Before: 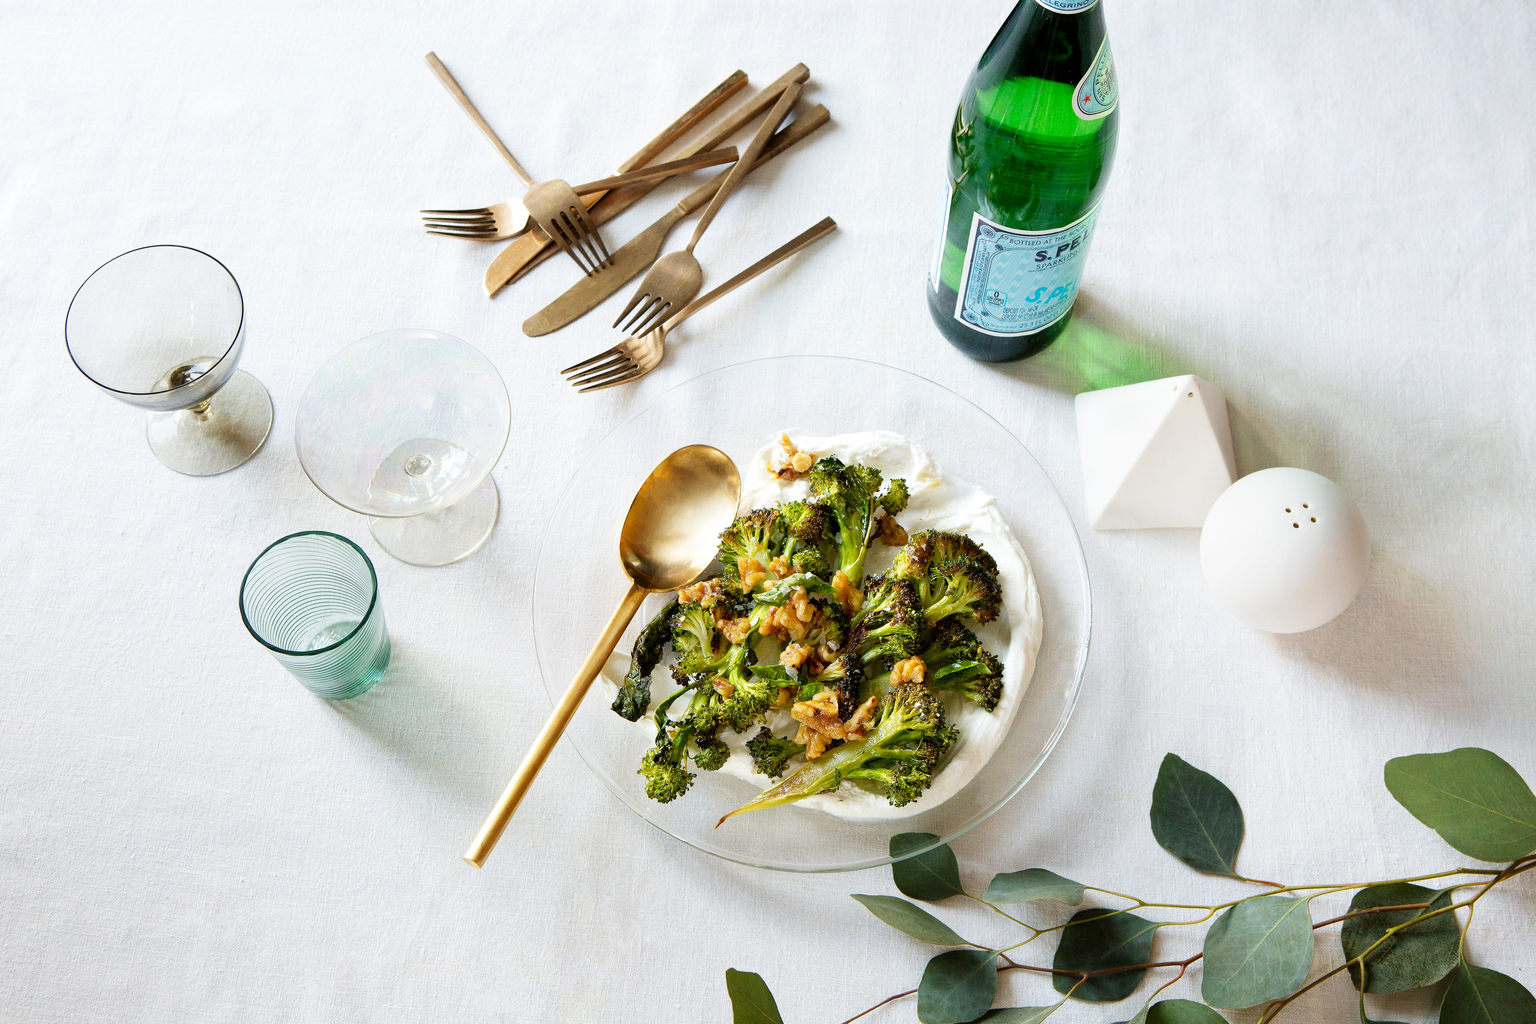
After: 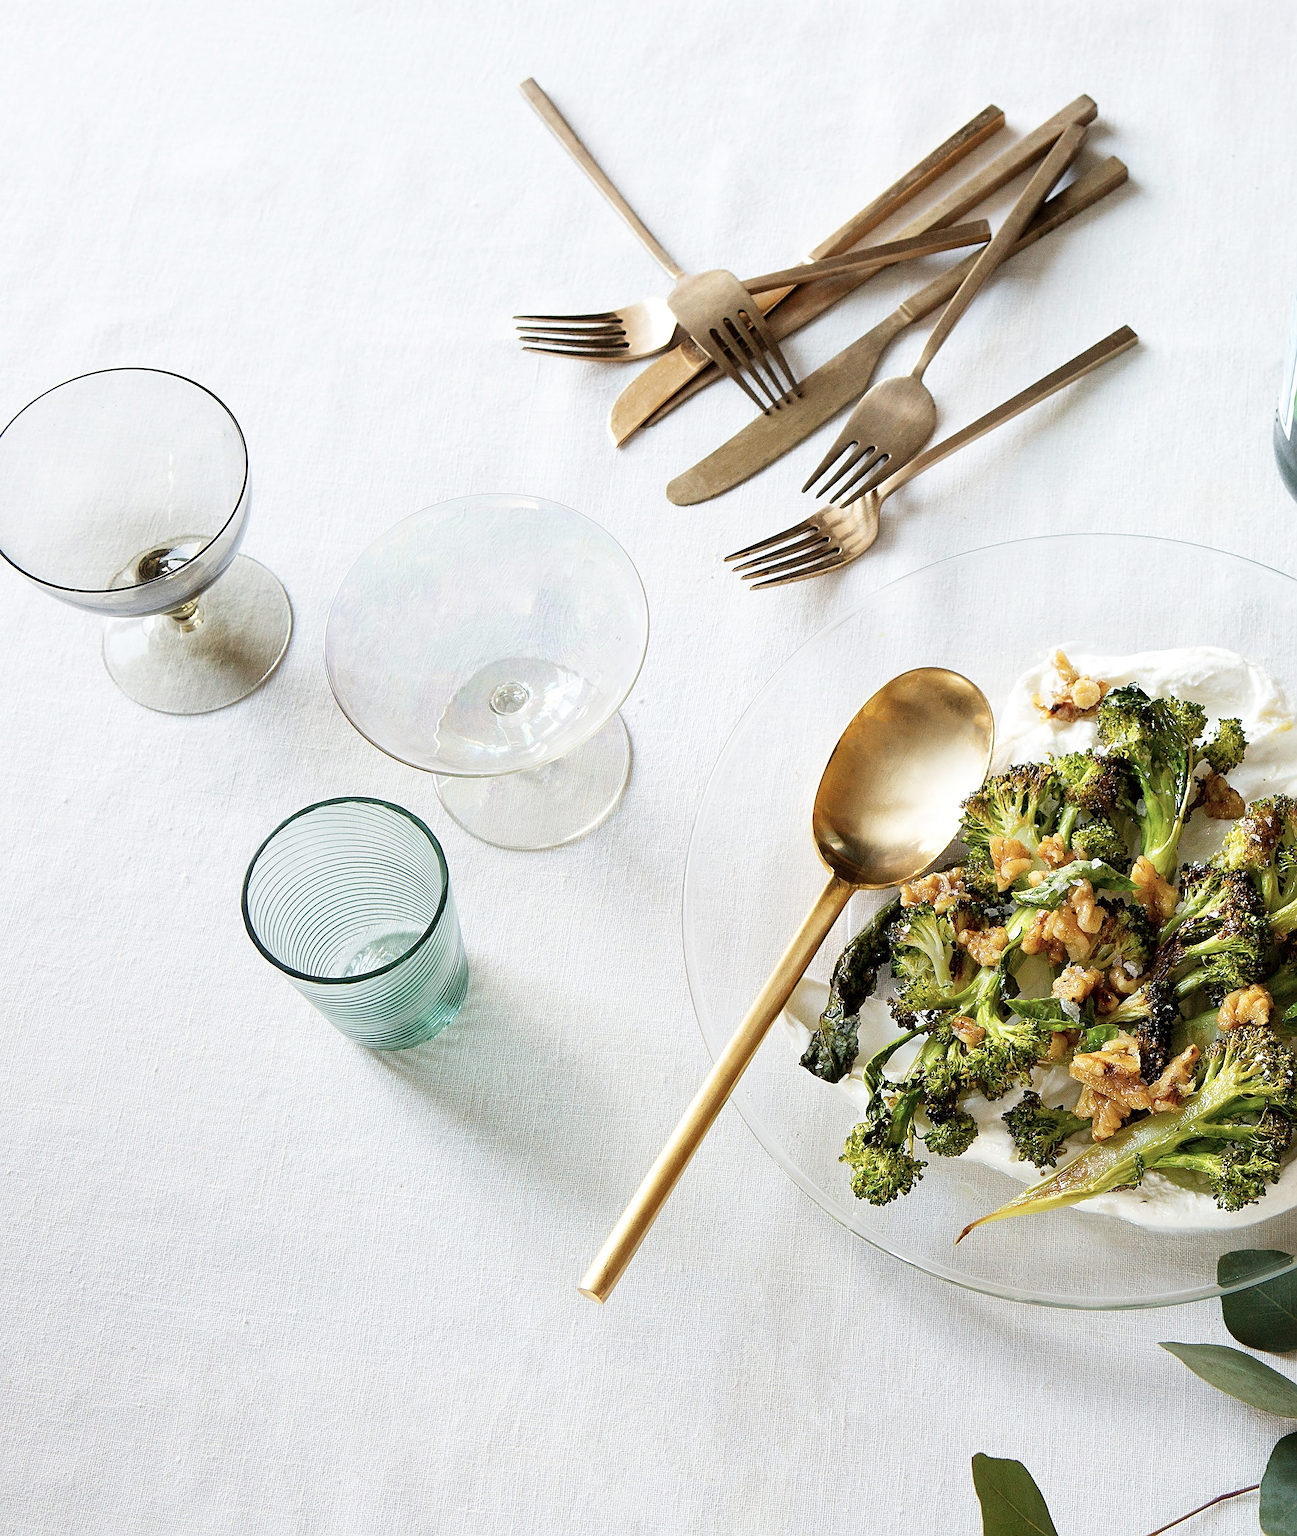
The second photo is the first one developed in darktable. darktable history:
color correction: saturation 0.8
sharpen: on, module defaults
crop: left 5.114%, right 38.589%
white balance: emerald 1
